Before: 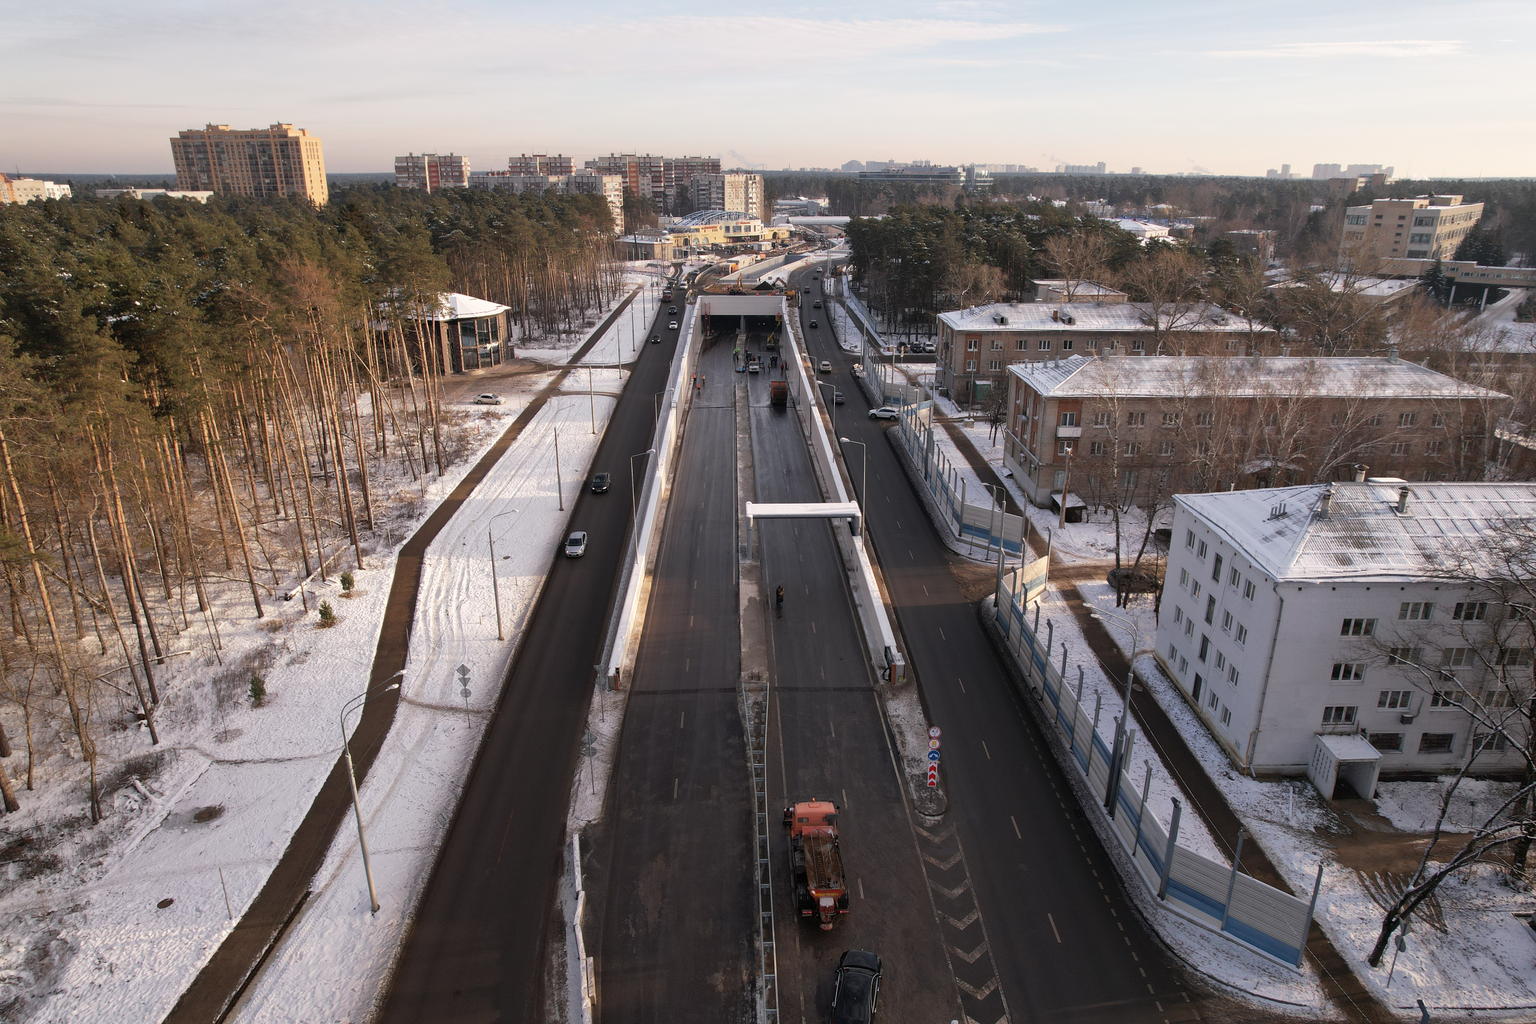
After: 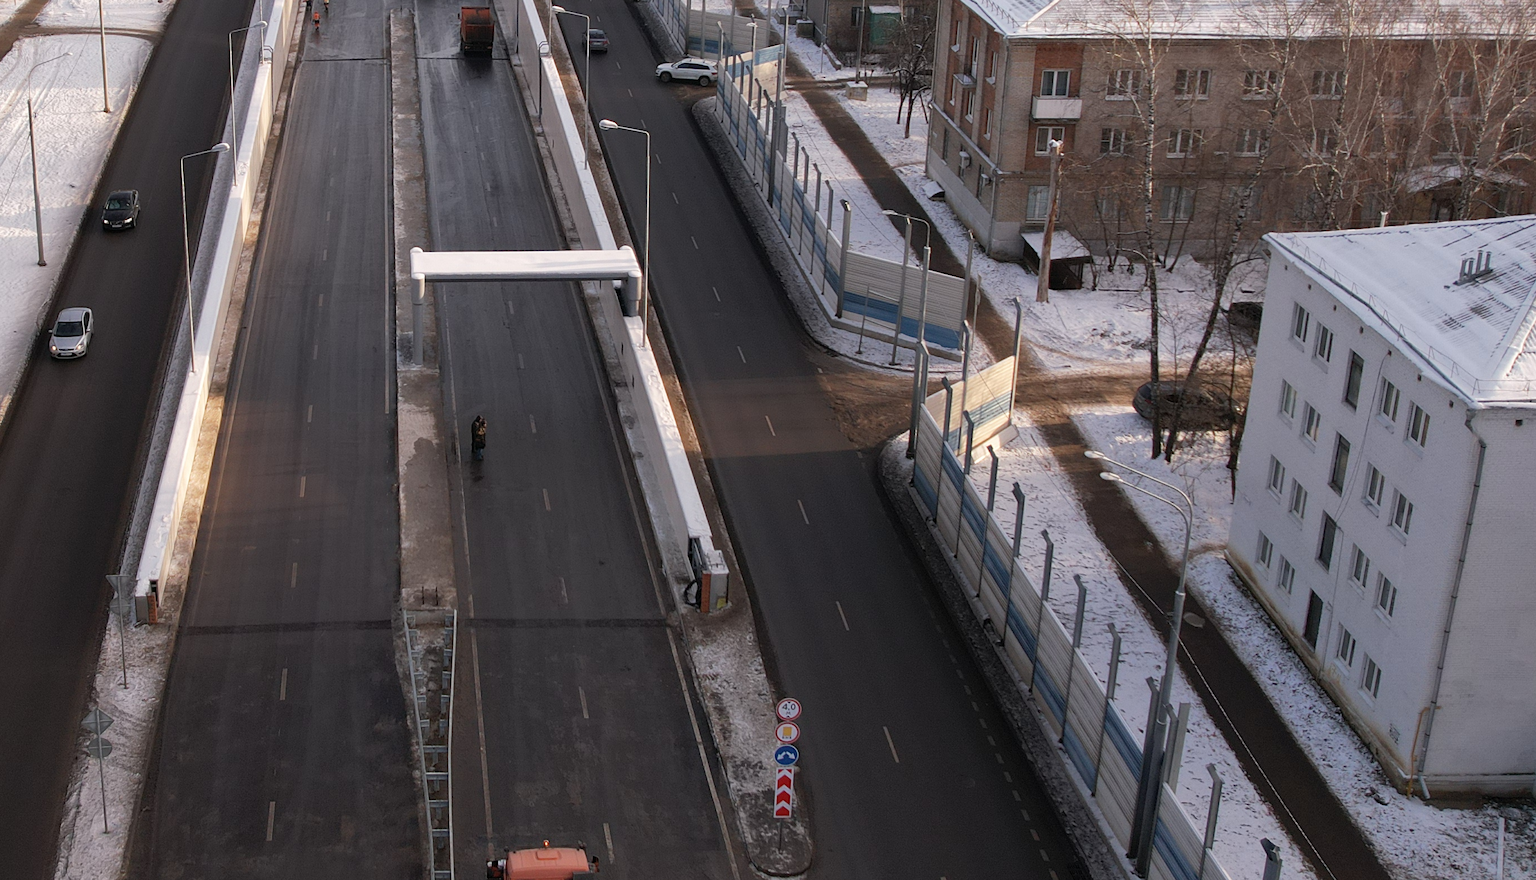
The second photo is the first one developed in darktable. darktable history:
crop: left 35.214%, top 36.907%, right 14.71%, bottom 20.016%
